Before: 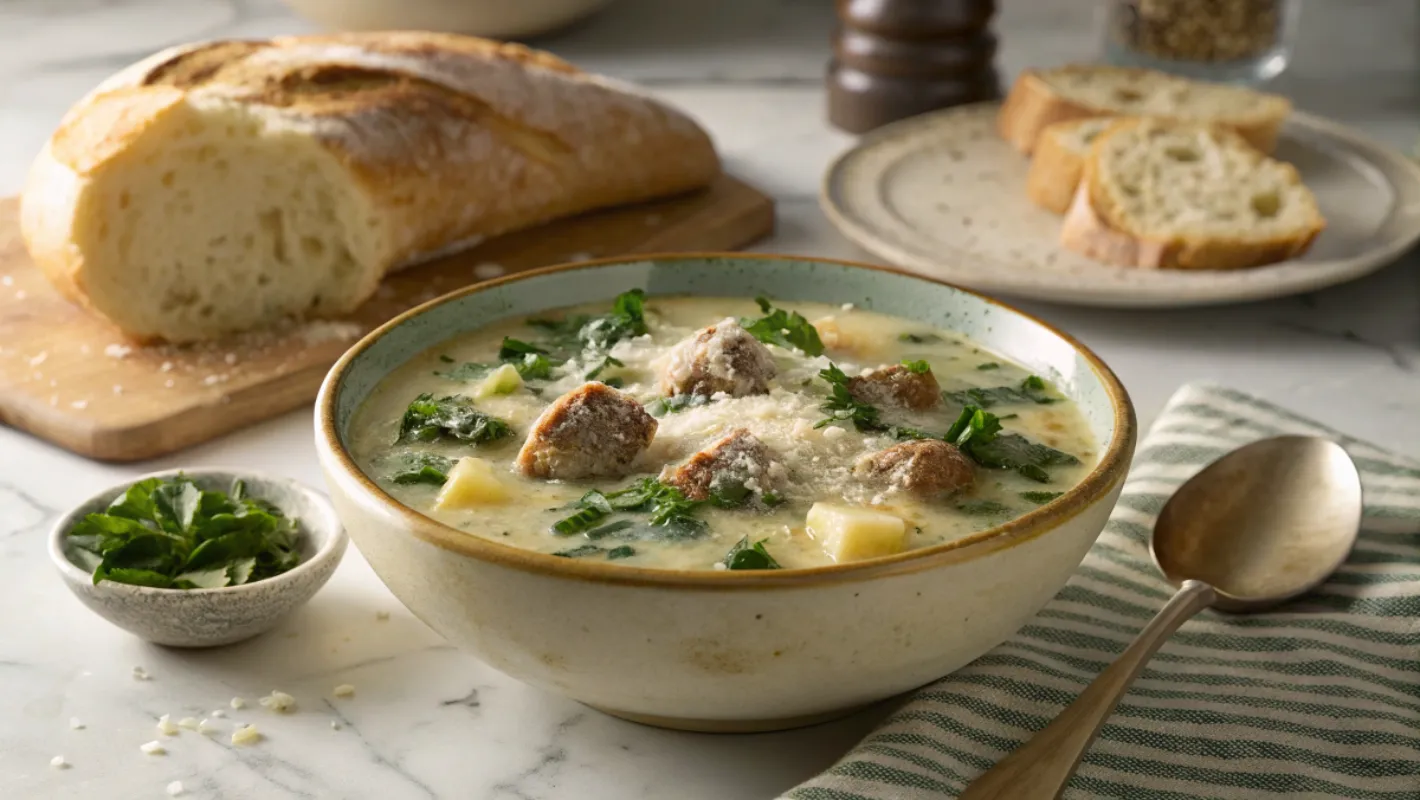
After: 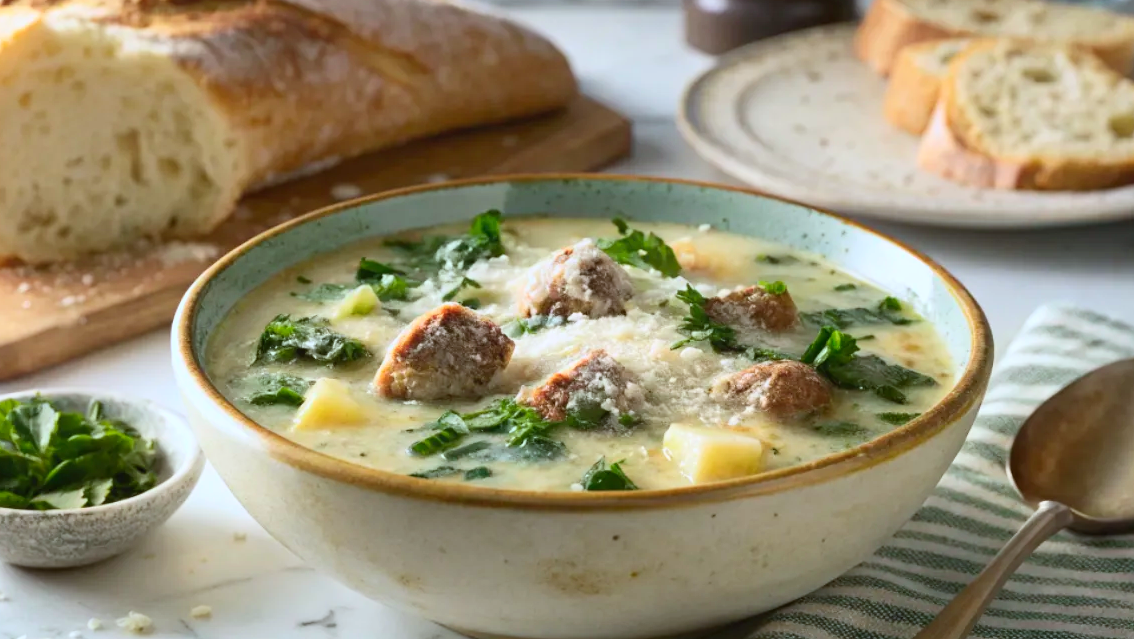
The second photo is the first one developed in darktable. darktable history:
contrast brightness saturation: contrast 0.2, brightness 0.15, saturation 0.14
crop and rotate: left 10.071%, top 10.071%, right 10.02%, bottom 10.02%
color calibration: output R [0.972, 0.068, -0.094, 0], output G [-0.178, 1.216, -0.086, 0], output B [0.095, -0.136, 0.98, 0], illuminant custom, x 0.371, y 0.381, temperature 4283.16 K
